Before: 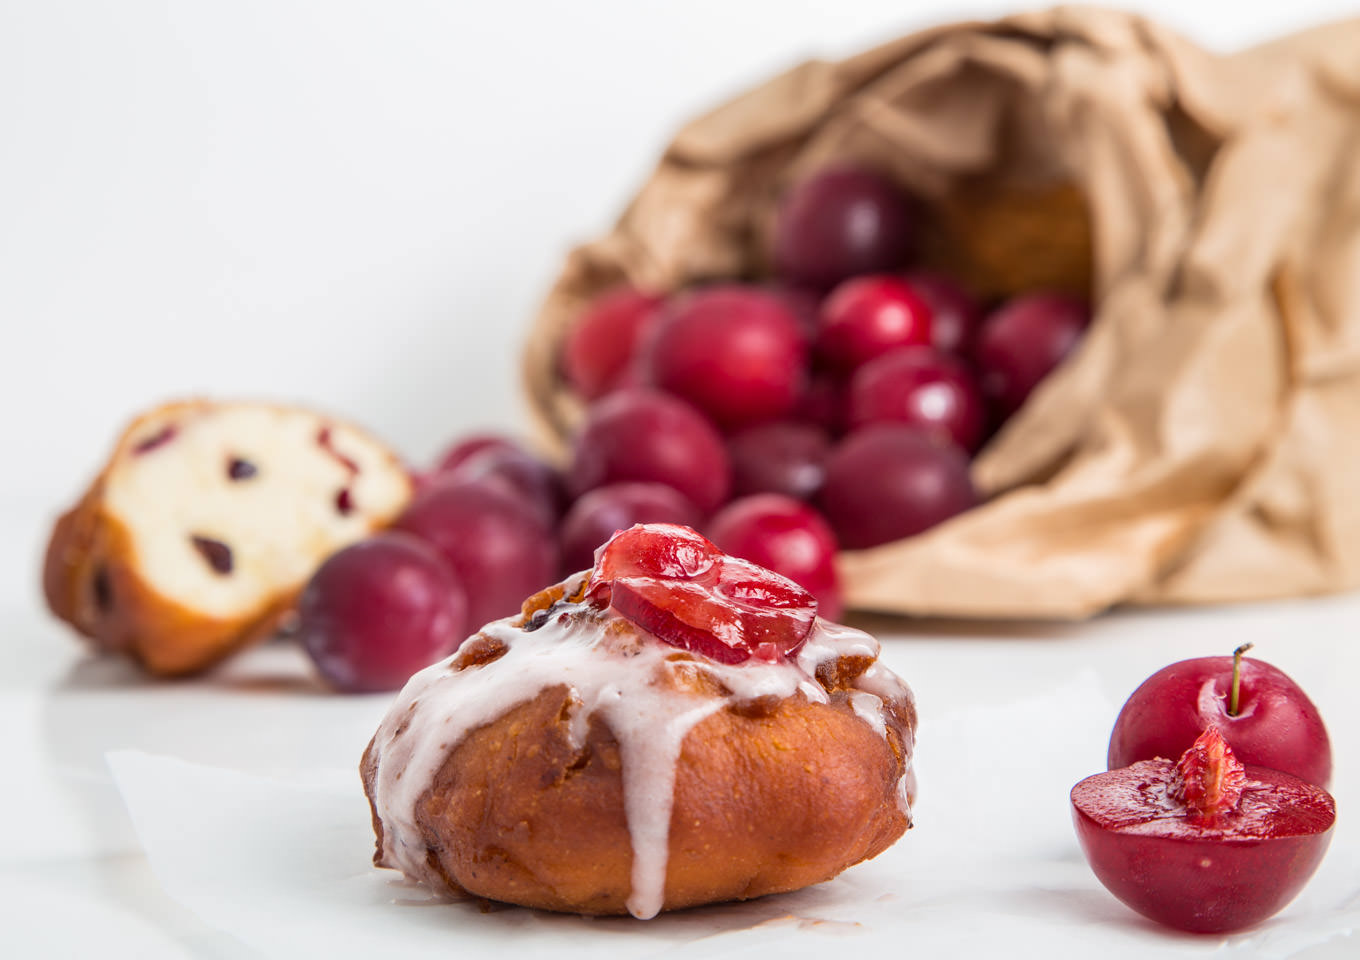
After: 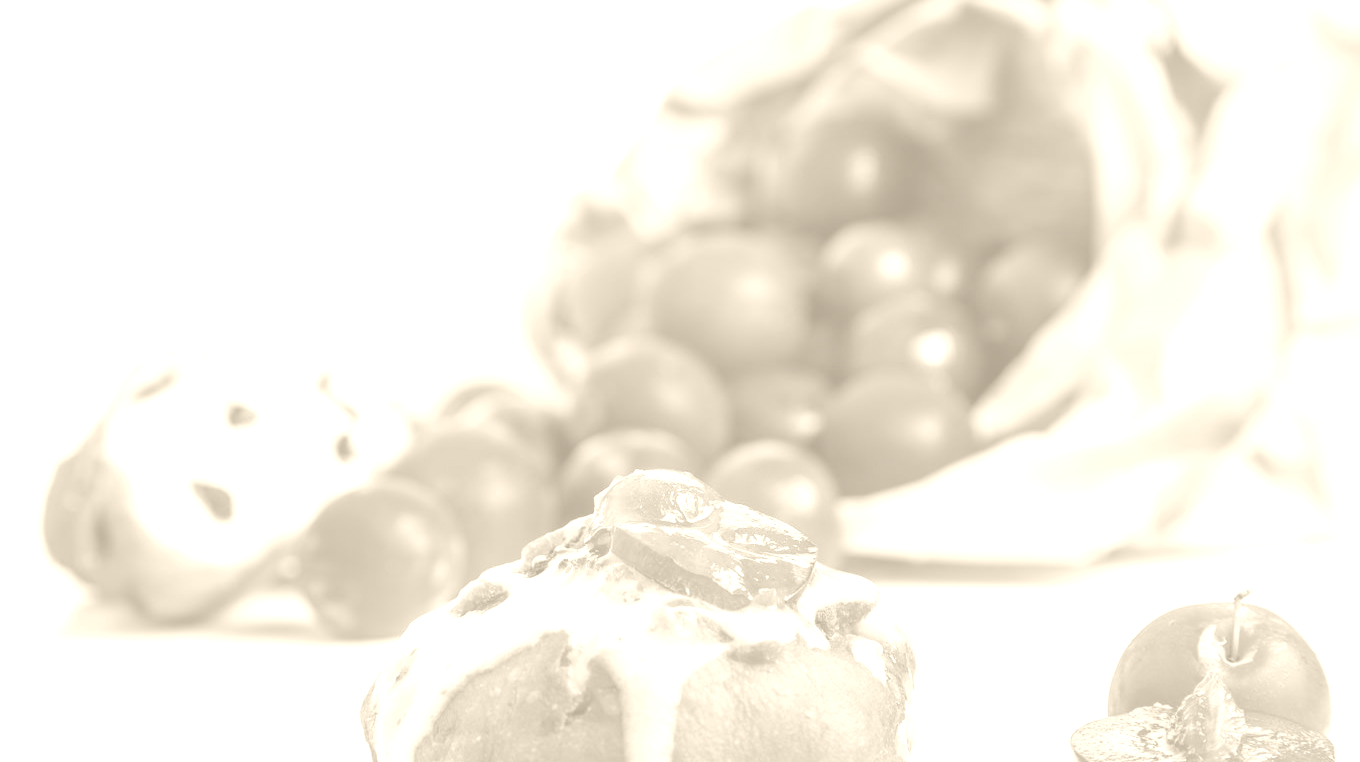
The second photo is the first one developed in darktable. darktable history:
colorize: hue 36°, saturation 71%, lightness 80.79%
crop and rotate: top 5.667%, bottom 14.937%
exposure: black level correction 0.001, compensate highlight preservation false
